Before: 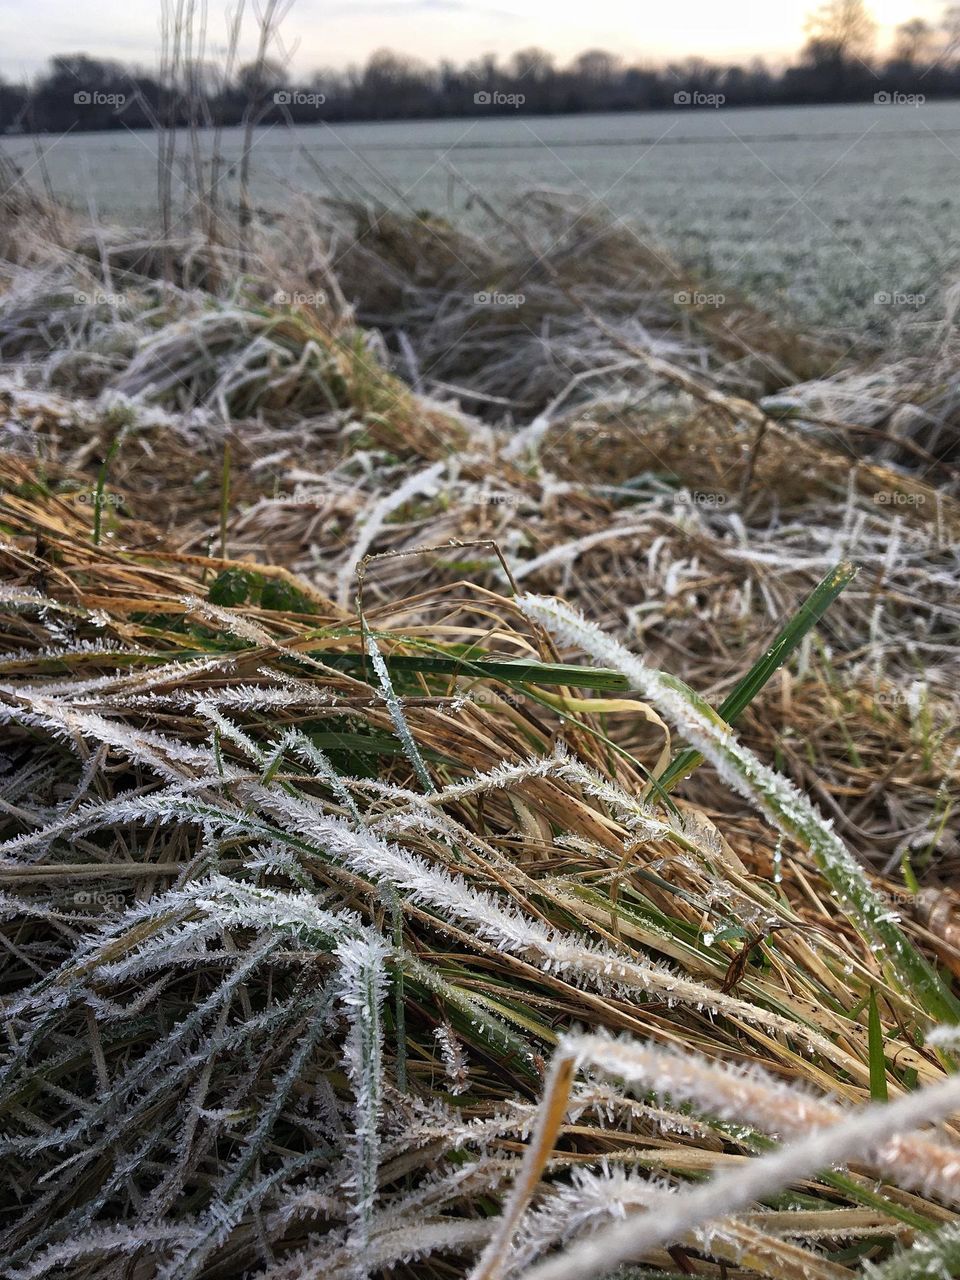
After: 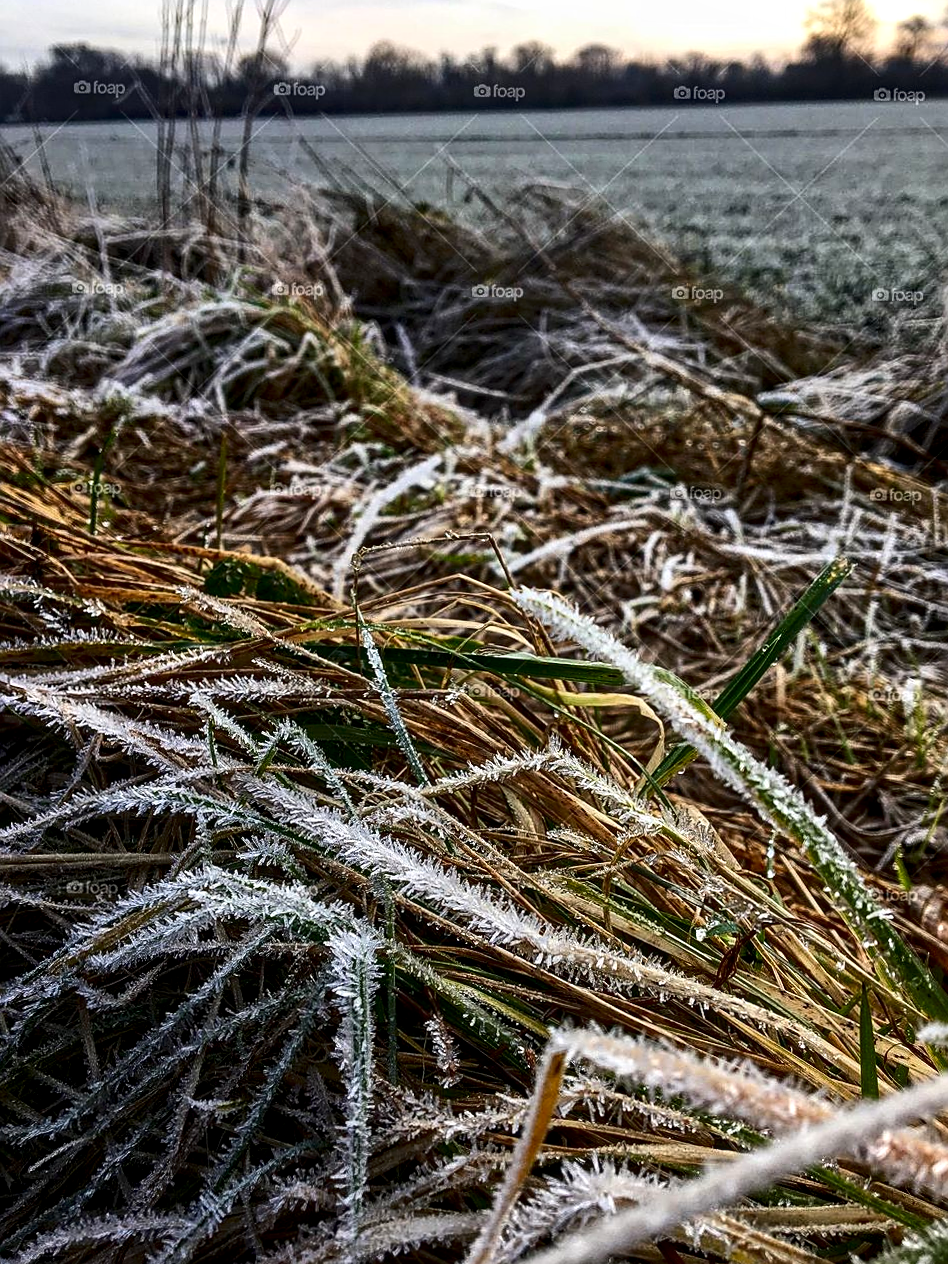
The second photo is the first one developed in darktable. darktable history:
local contrast: highlights 62%, detail 143%, midtone range 0.429
crop and rotate: angle -0.526°
sharpen: on, module defaults
contrast brightness saturation: contrast 0.224, brightness -0.187, saturation 0.239
